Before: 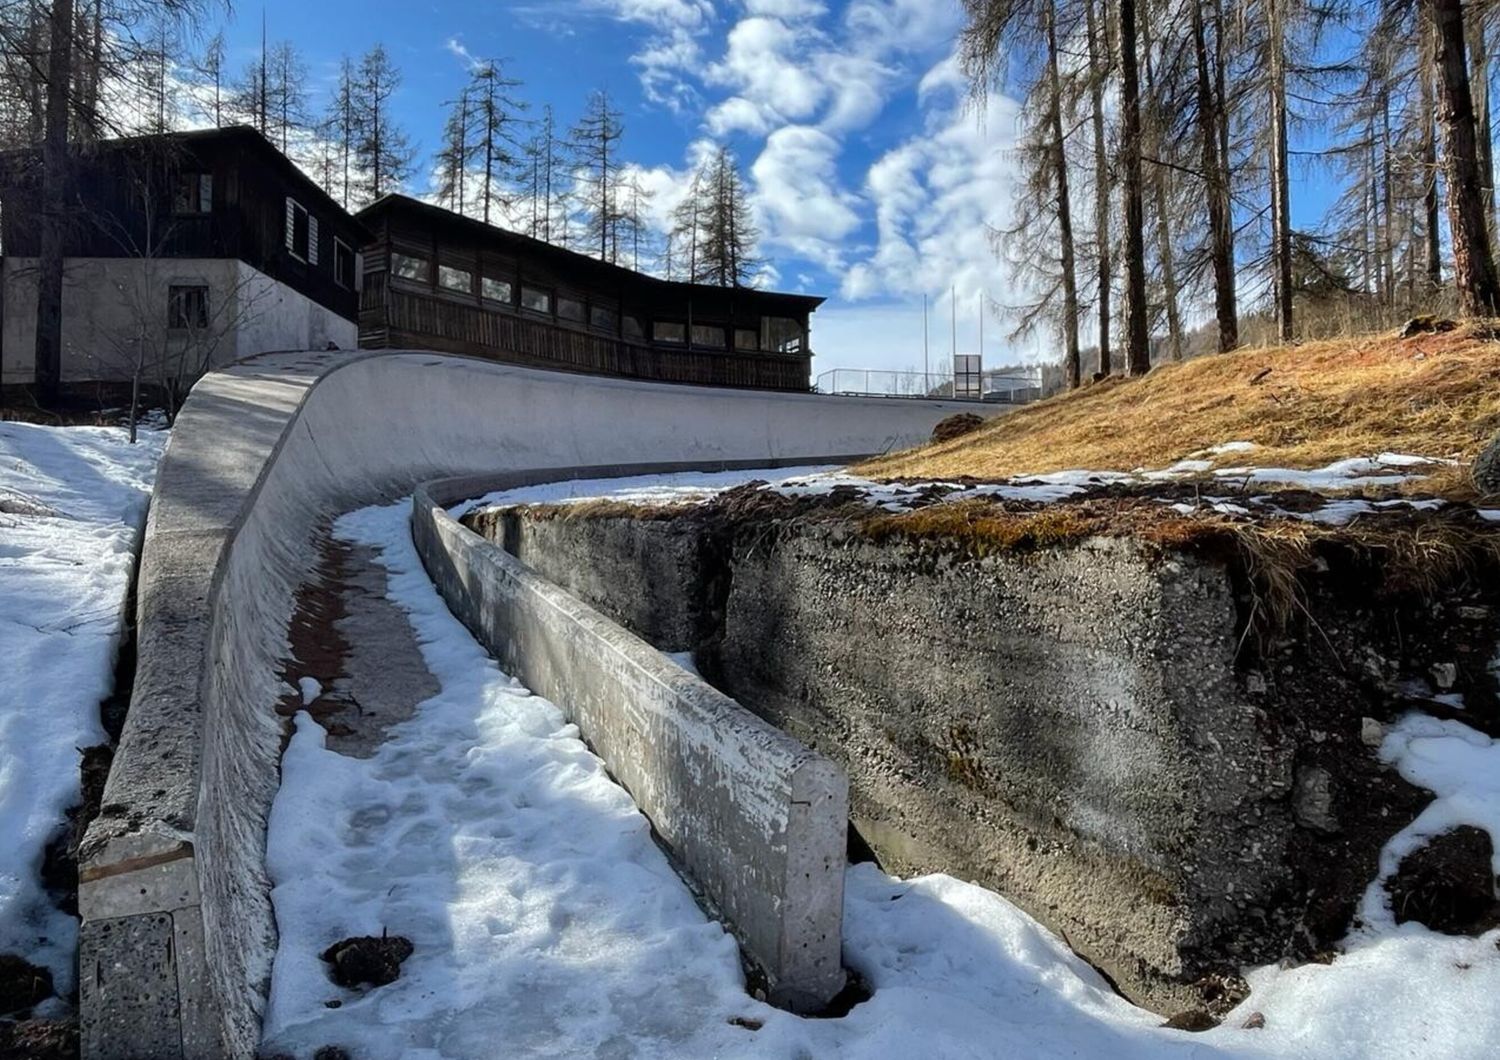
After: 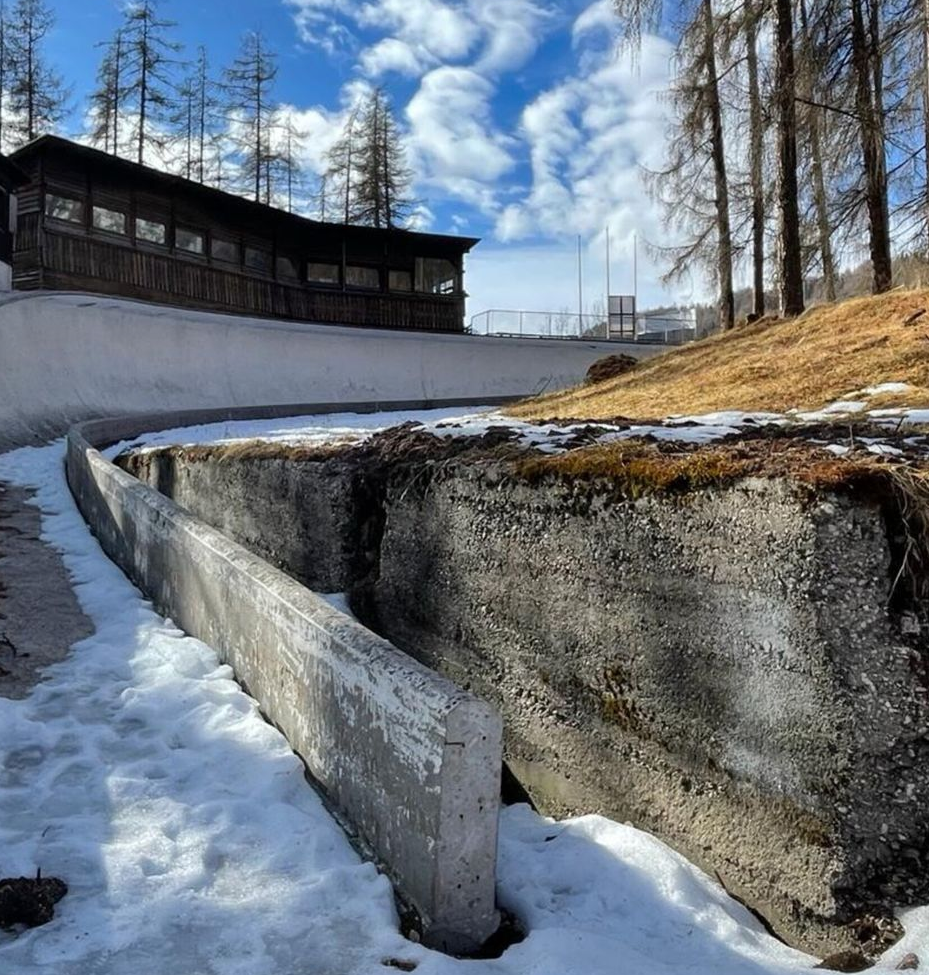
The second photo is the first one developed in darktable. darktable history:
crop and rotate: left 23.118%, top 5.638%, right 14.938%, bottom 2.364%
shadows and highlights: shadows 47.43, highlights -40.77, highlights color adjustment 78.18%, soften with gaussian
